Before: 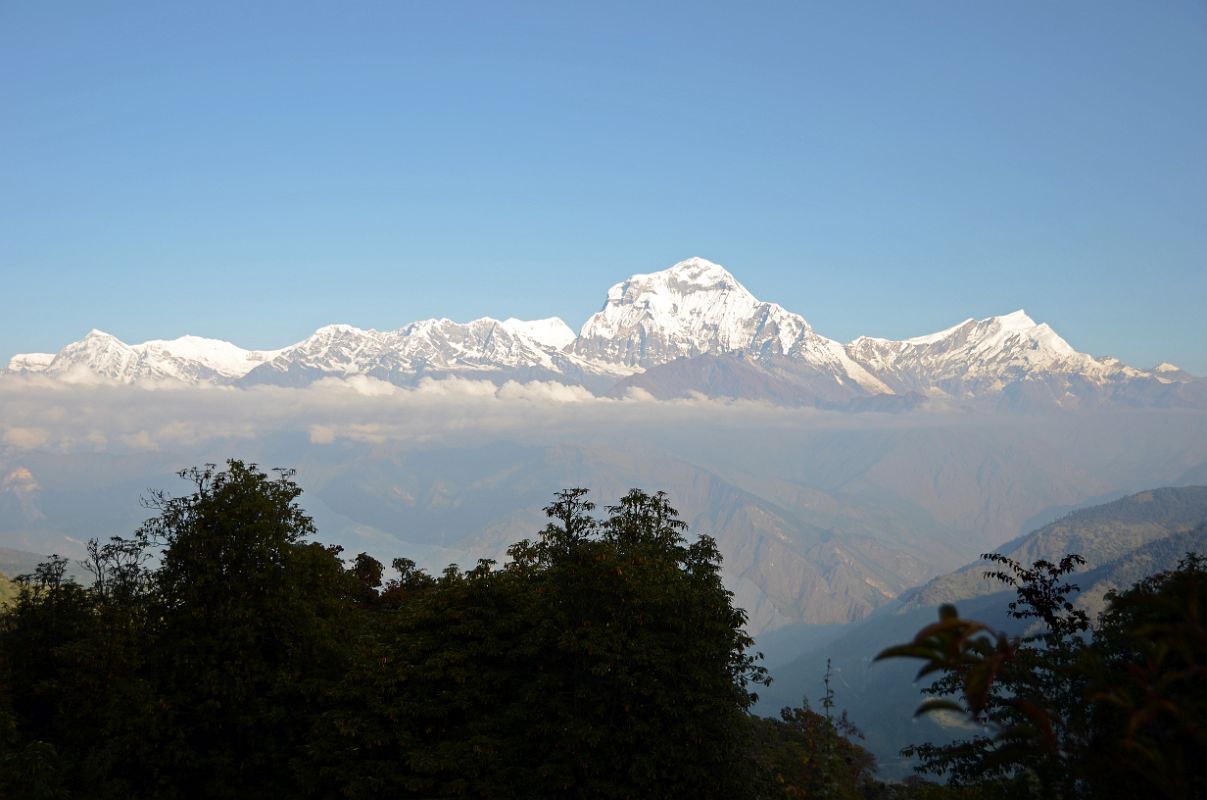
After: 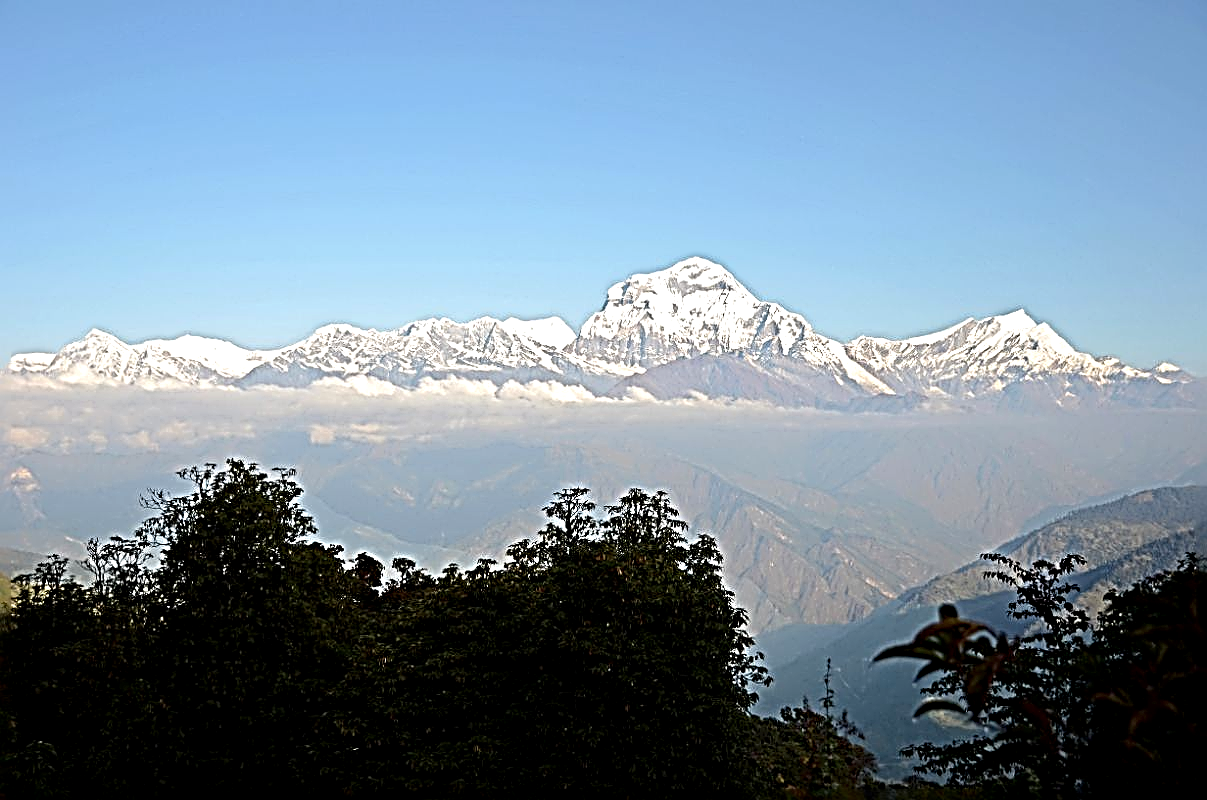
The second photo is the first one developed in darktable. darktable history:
exposure: black level correction 0.003, exposure 0.384 EV, compensate highlight preservation false
sharpen: radius 4.052, amount 1.985
